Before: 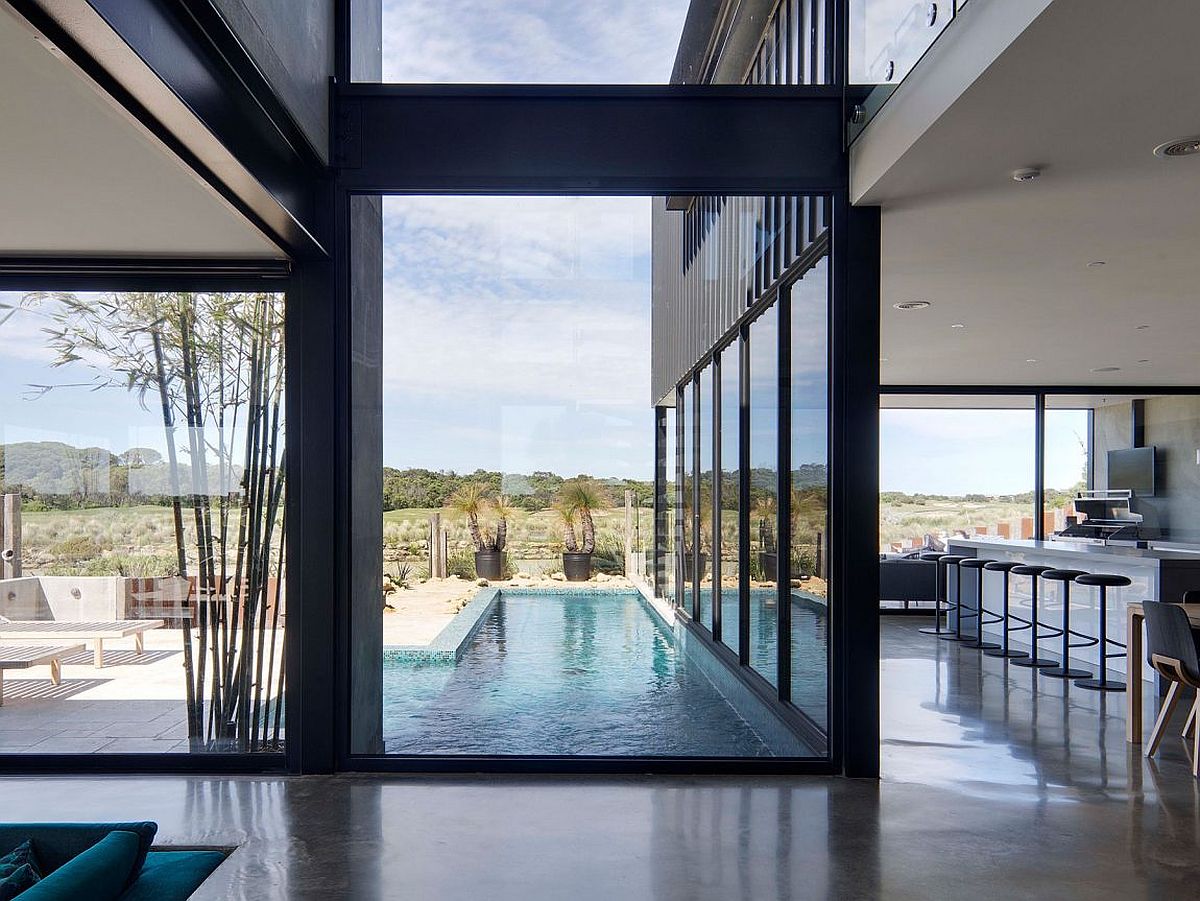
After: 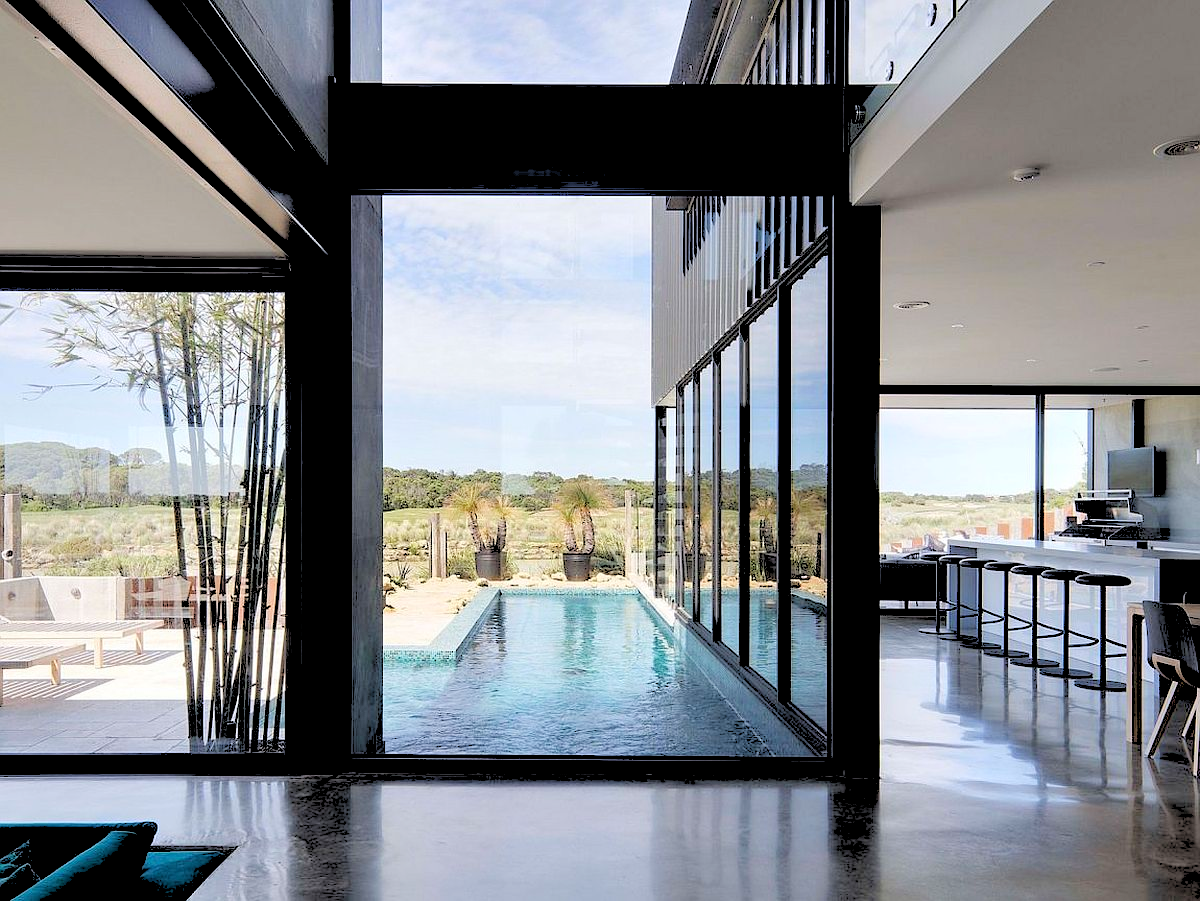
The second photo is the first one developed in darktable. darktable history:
tone equalizer: on, module defaults
rgb levels: levels [[0.027, 0.429, 0.996], [0, 0.5, 1], [0, 0.5, 1]]
